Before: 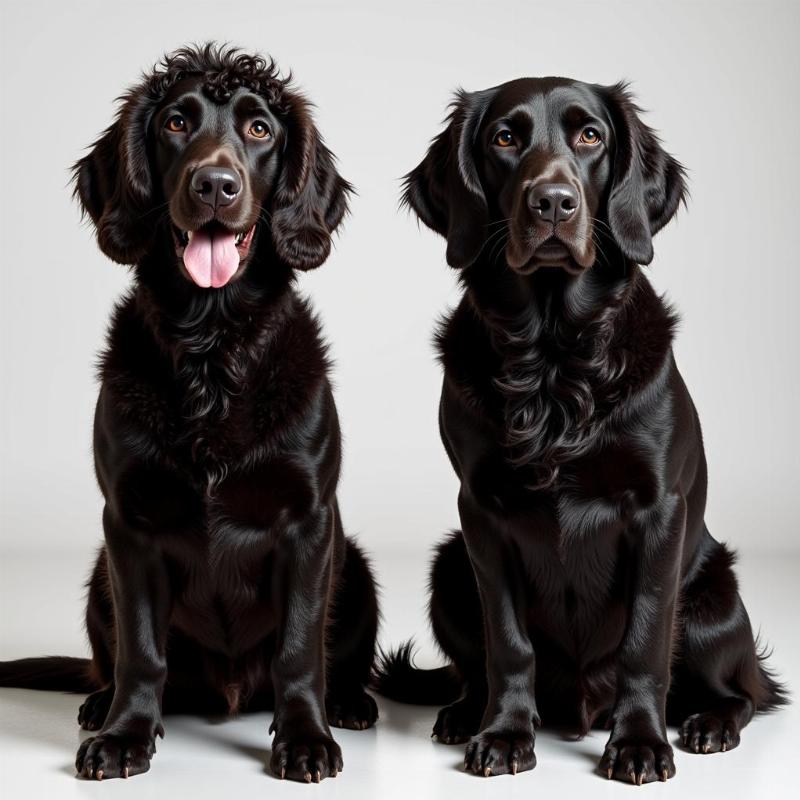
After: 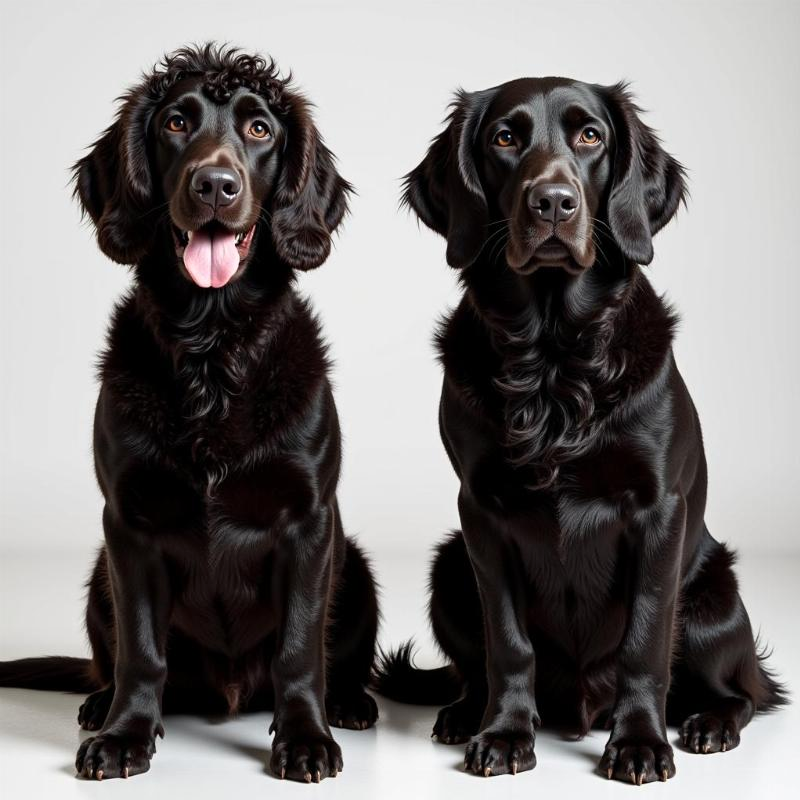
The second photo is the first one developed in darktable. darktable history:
tone curve: curves: ch0 [(0, 0) (0.003, 0.003) (0.011, 0.011) (0.025, 0.026) (0.044, 0.046) (0.069, 0.071) (0.1, 0.103) (0.136, 0.14) (0.177, 0.183) (0.224, 0.231) (0.277, 0.286) (0.335, 0.346) (0.399, 0.412) (0.468, 0.483) (0.543, 0.56) (0.623, 0.643) (0.709, 0.732) (0.801, 0.826) (0.898, 0.917) (1, 1)], color space Lab, independent channels, preserve colors none
